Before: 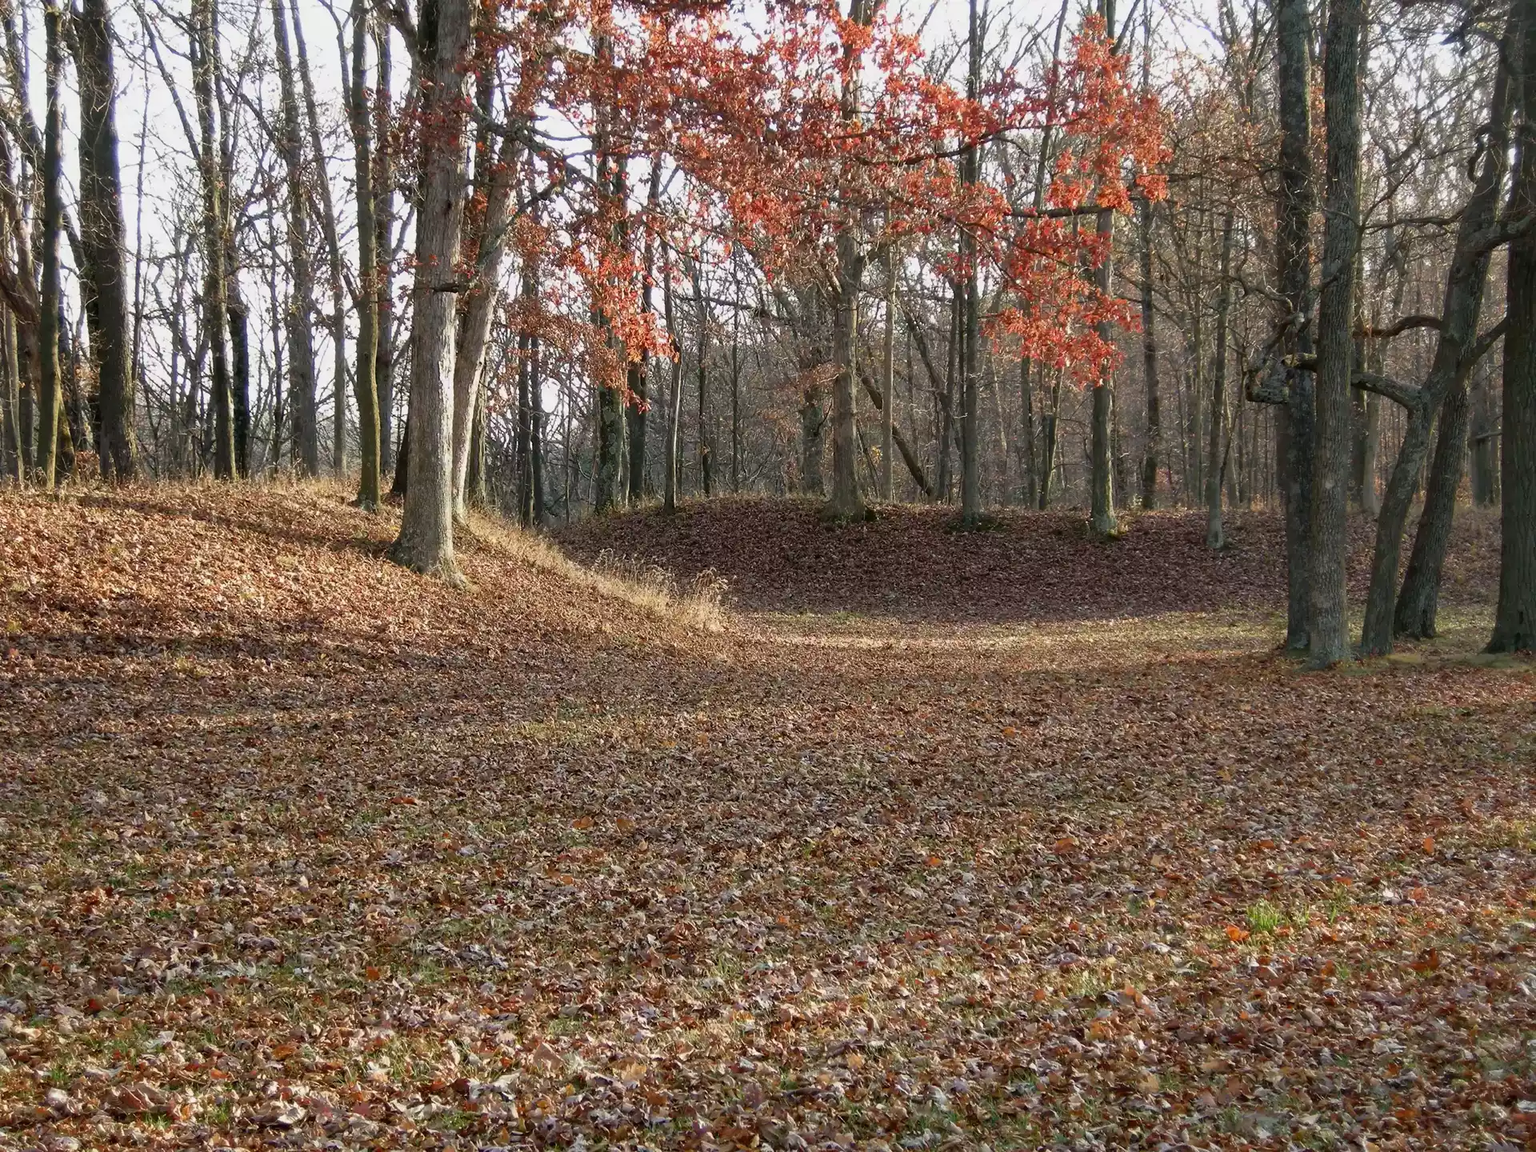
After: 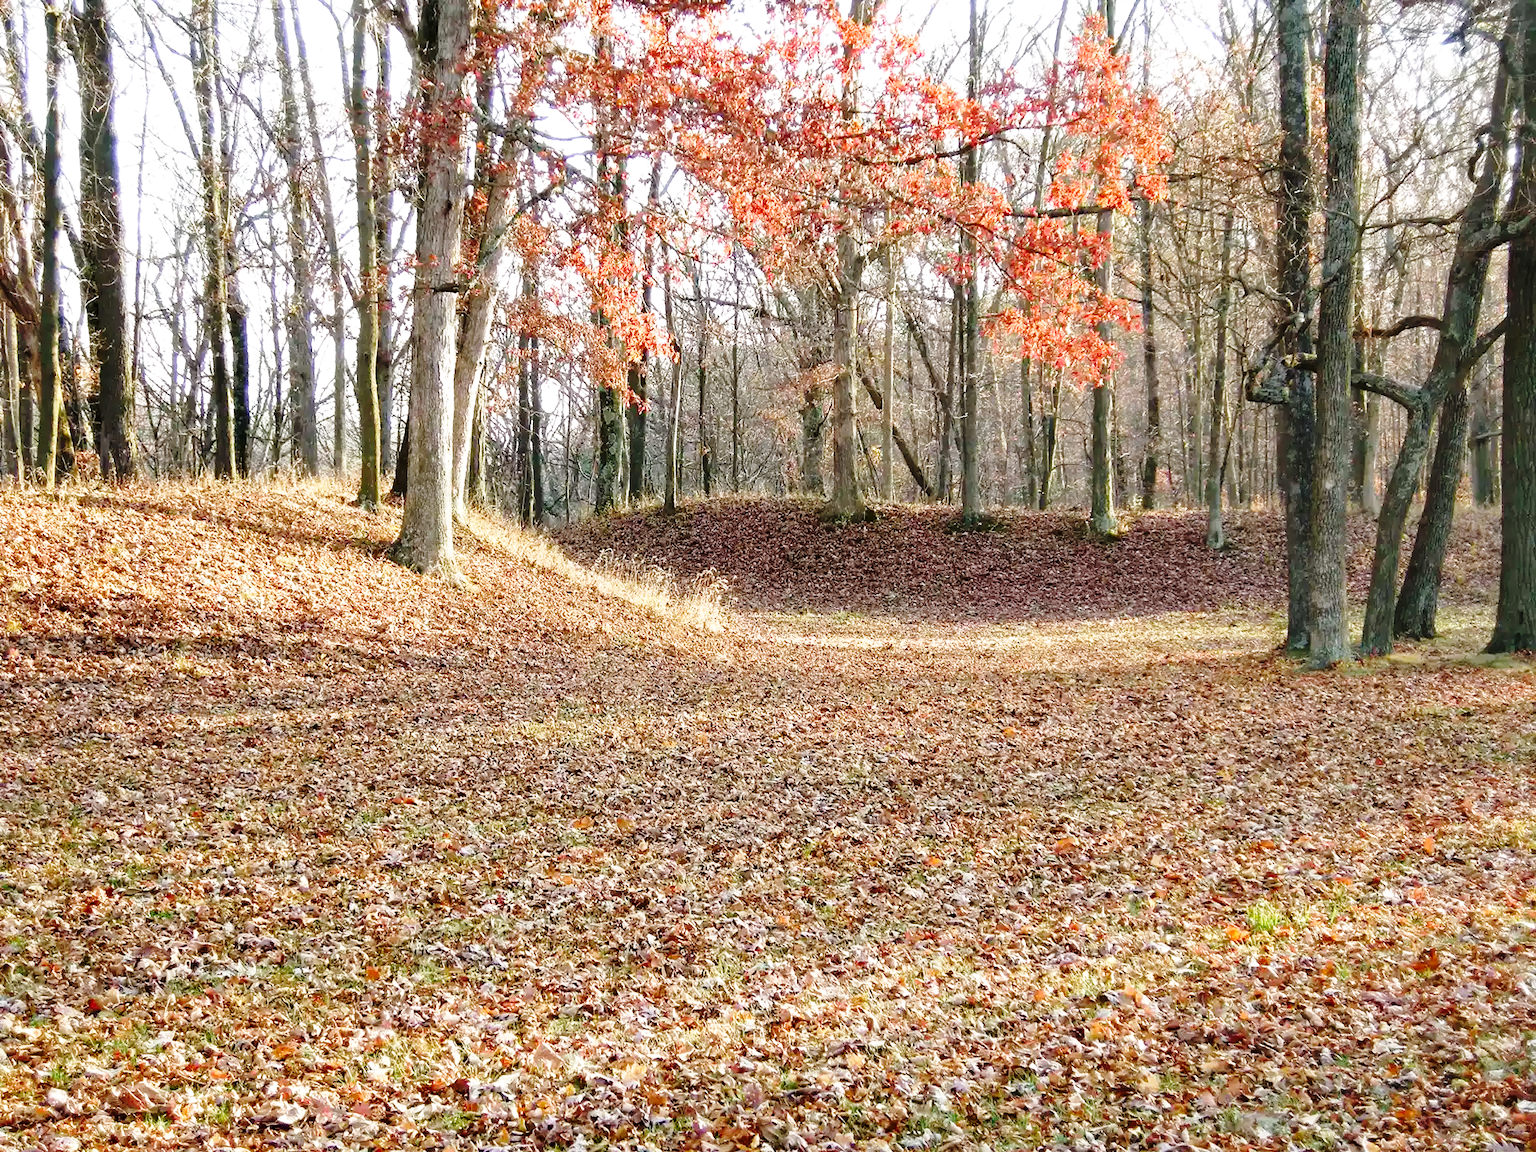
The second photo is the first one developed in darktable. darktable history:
exposure: exposure 0.081 EV, compensate highlight preservation false
base curve: curves: ch0 [(0, 0) (0.028, 0.03) (0.105, 0.232) (0.387, 0.748) (0.754, 0.968) (1, 1)], fusion 1, exposure shift 0.576, preserve colors none
